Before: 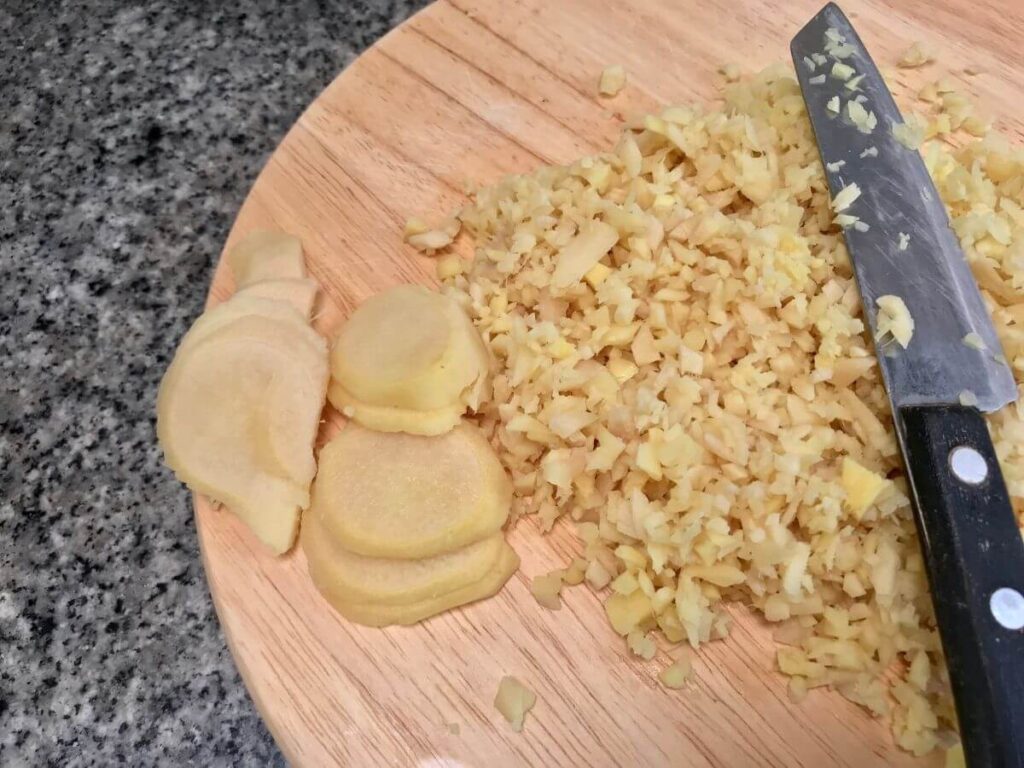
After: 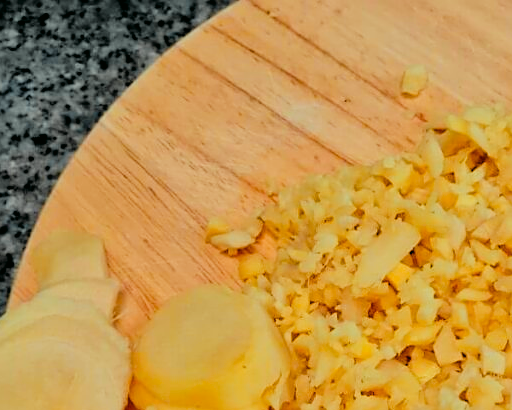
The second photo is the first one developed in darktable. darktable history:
sharpen: on, module defaults
crop: left 19.398%, right 30.585%, bottom 46.602%
filmic rgb: black relative exposure -4.41 EV, white relative exposure 5.04 EV, hardness 2.23, latitude 40.28%, contrast 1.147, highlights saturation mix 10.75%, shadows ↔ highlights balance 1.05%
color correction: highlights a* -7.53, highlights b* 1.04, shadows a* -3.88, saturation 1.39
color zones: curves: ch0 [(0, 0.499) (0.143, 0.5) (0.286, 0.5) (0.429, 0.476) (0.571, 0.284) (0.714, 0.243) (0.857, 0.449) (1, 0.499)]; ch1 [(0, 0.532) (0.143, 0.645) (0.286, 0.696) (0.429, 0.211) (0.571, 0.504) (0.714, 0.493) (0.857, 0.495) (1, 0.532)]; ch2 [(0, 0.5) (0.143, 0.5) (0.286, 0.427) (0.429, 0.324) (0.571, 0.5) (0.714, 0.5) (0.857, 0.5) (1, 0.5)]
